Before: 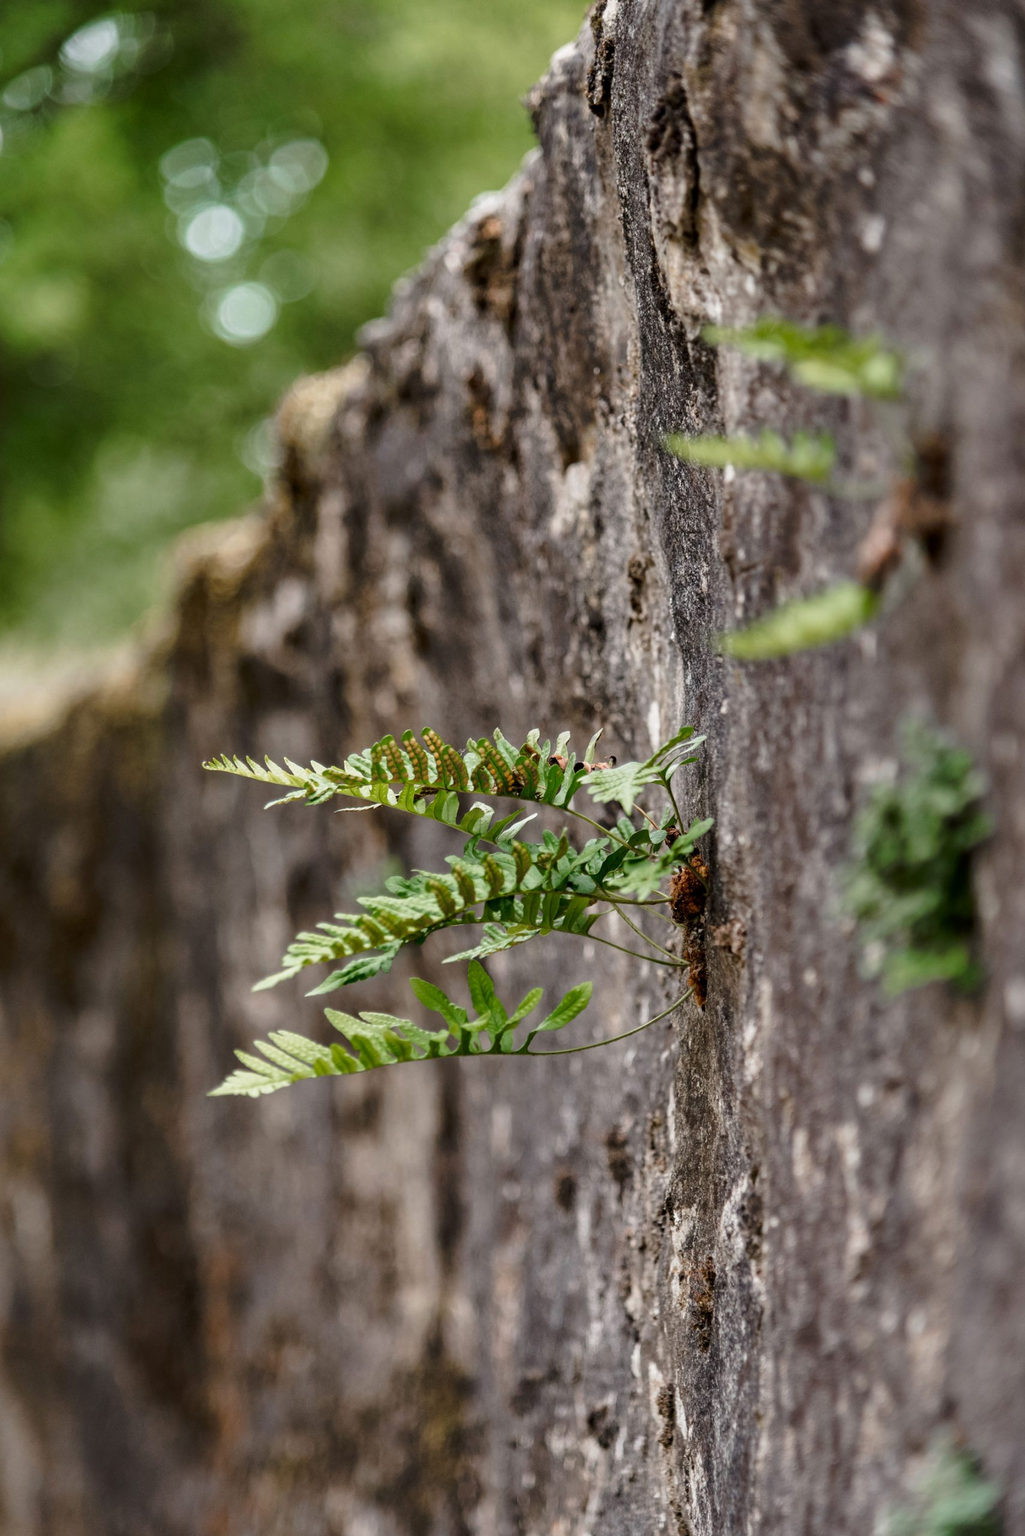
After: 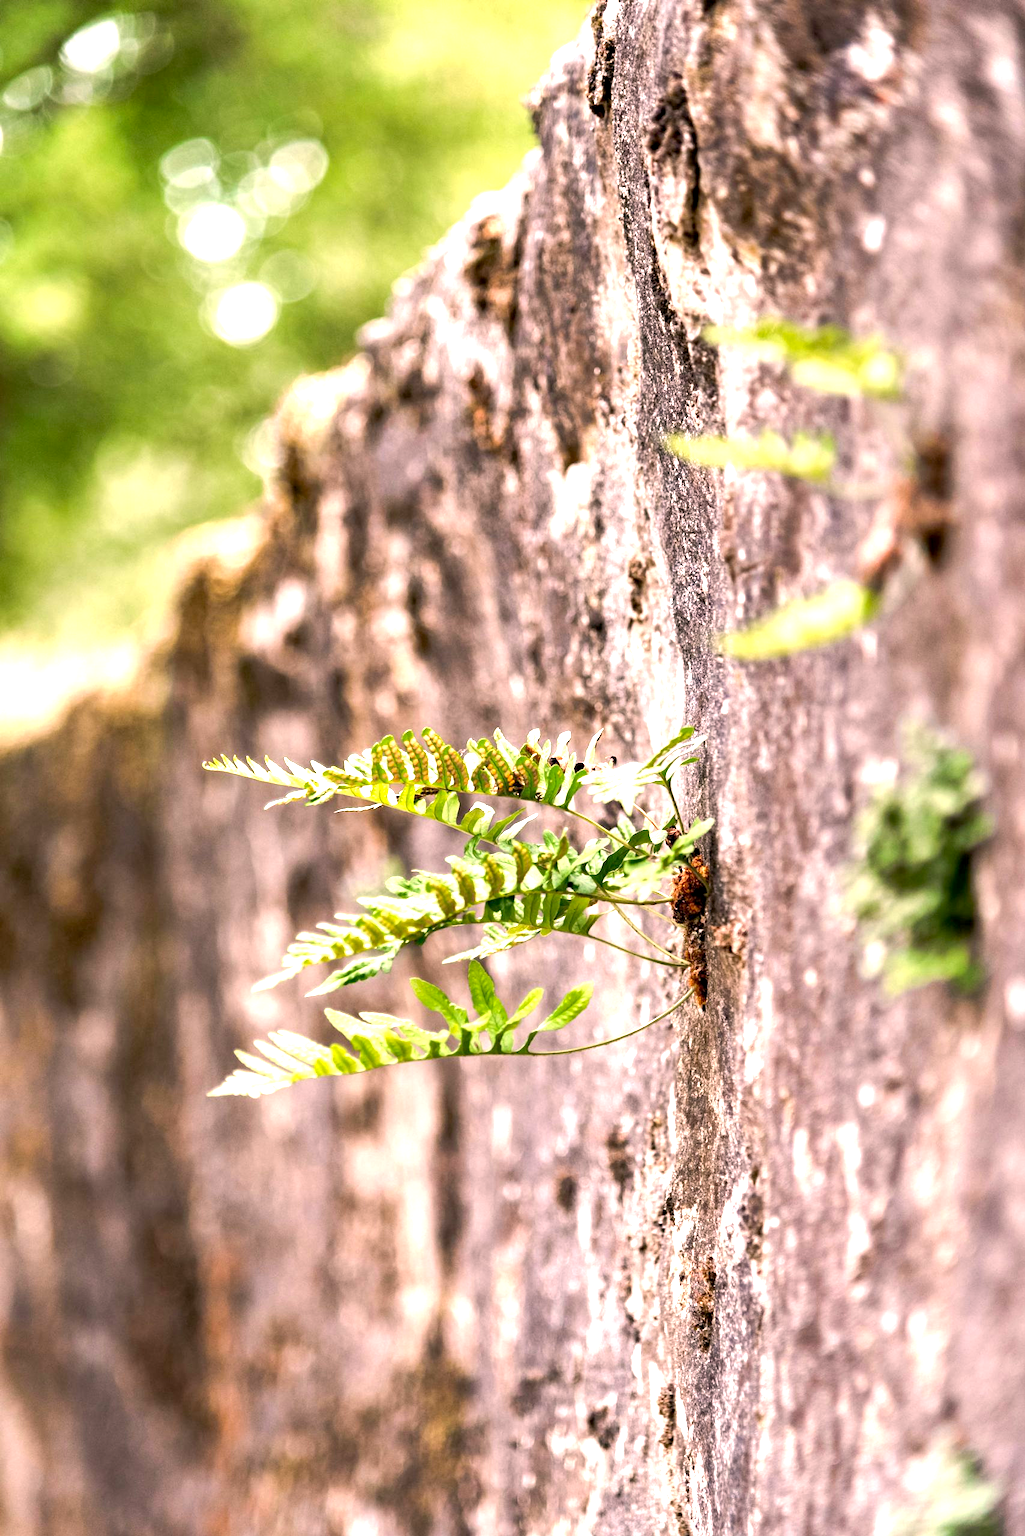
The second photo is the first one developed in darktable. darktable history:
color correction: highlights a* 12.84, highlights b* 5.36
exposure: black level correction 0.001, exposure 1.853 EV, compensate exposure bias true, compensate highlight preservation false
